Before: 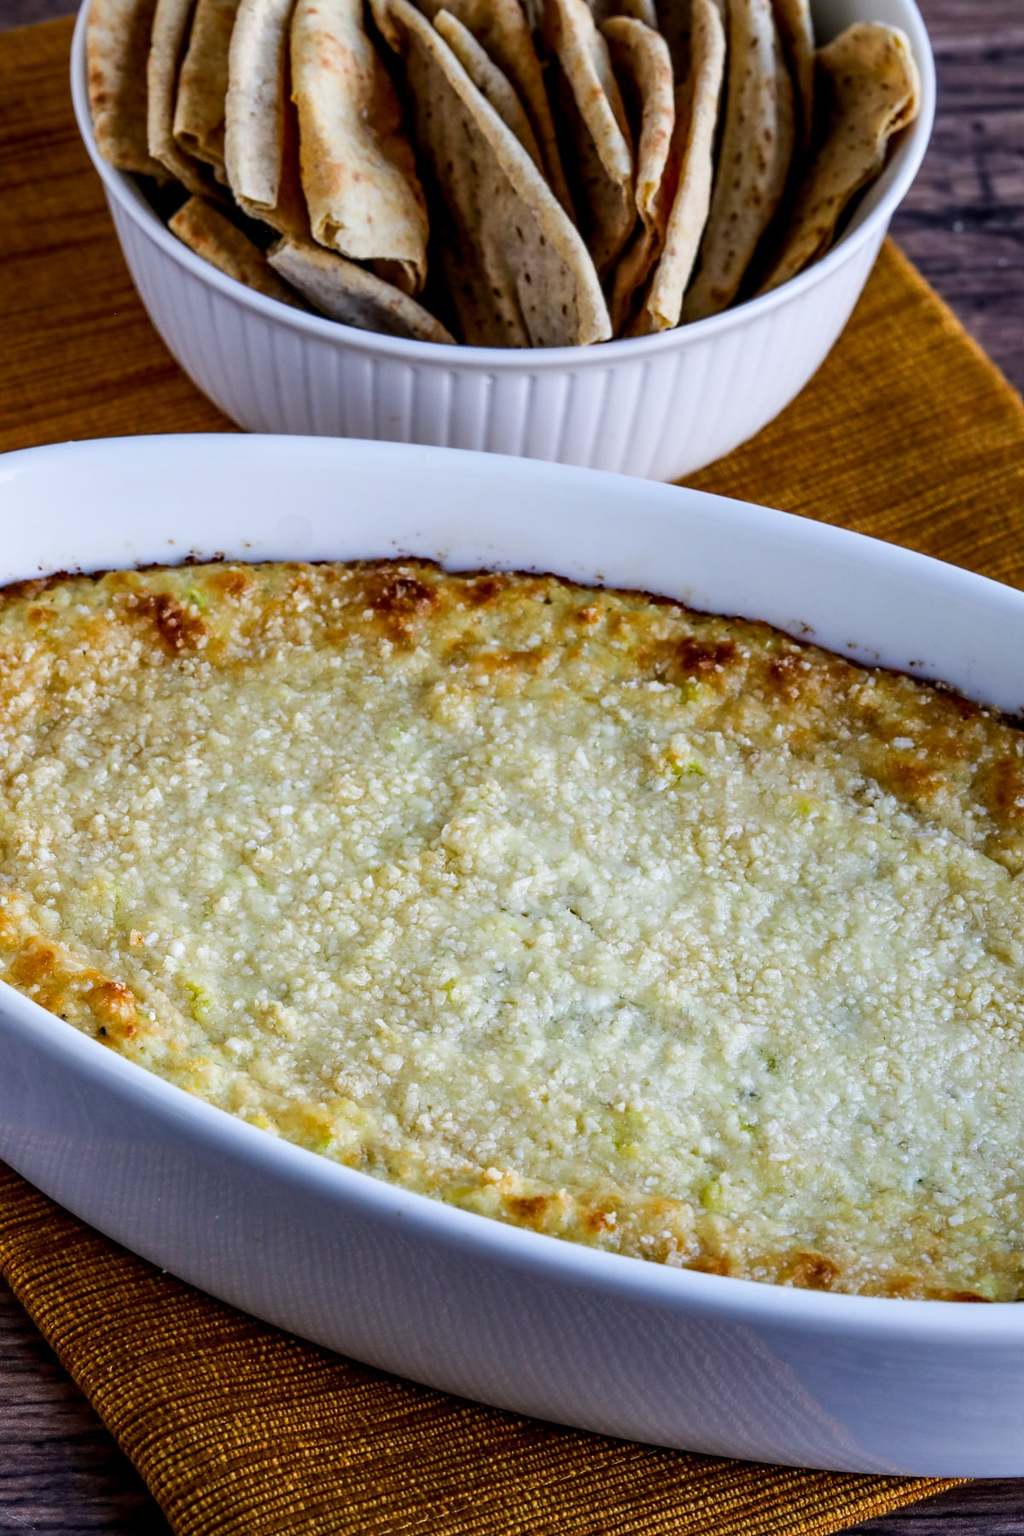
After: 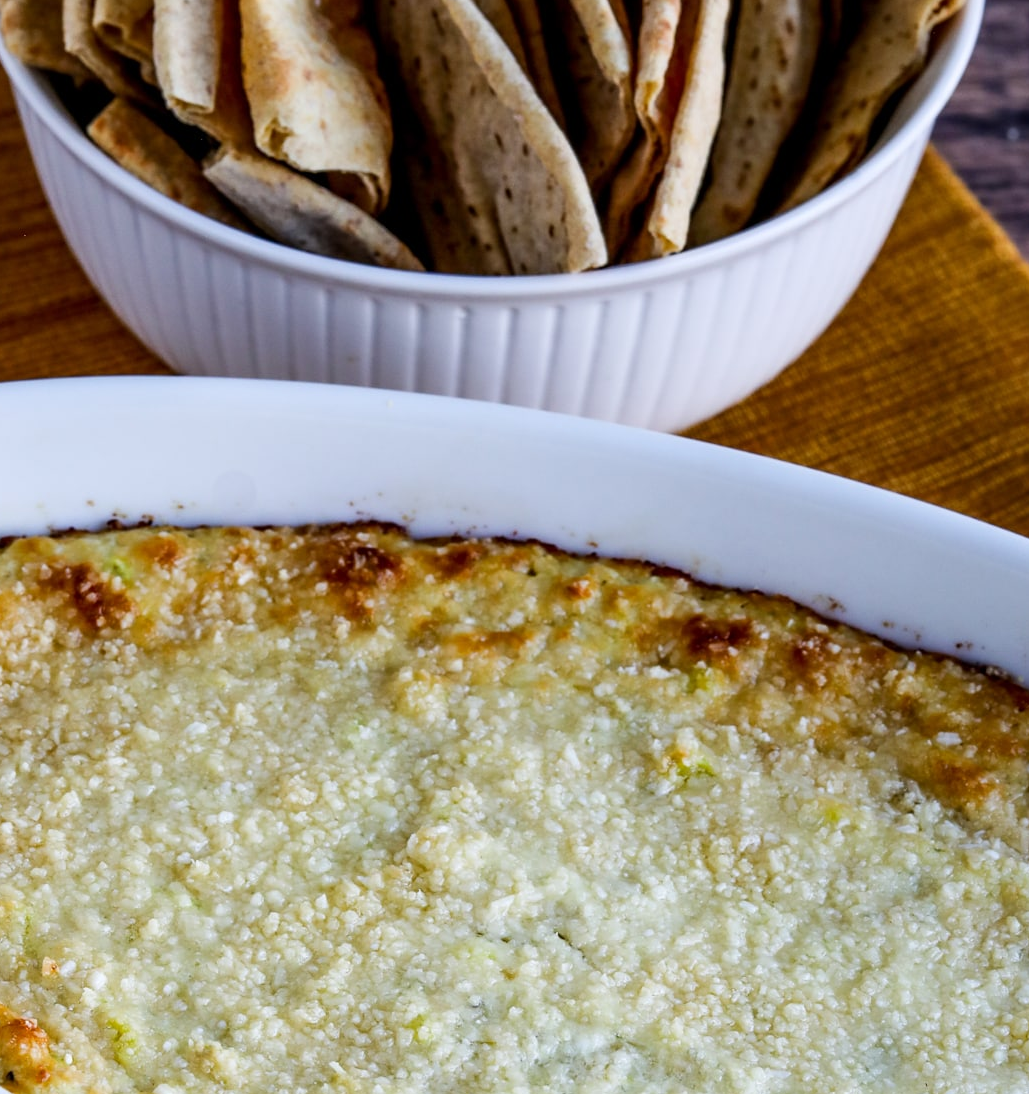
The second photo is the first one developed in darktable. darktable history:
crop and rotate: left 9.25%, top 7.345%, right 4.98%, bottom 31.872%
